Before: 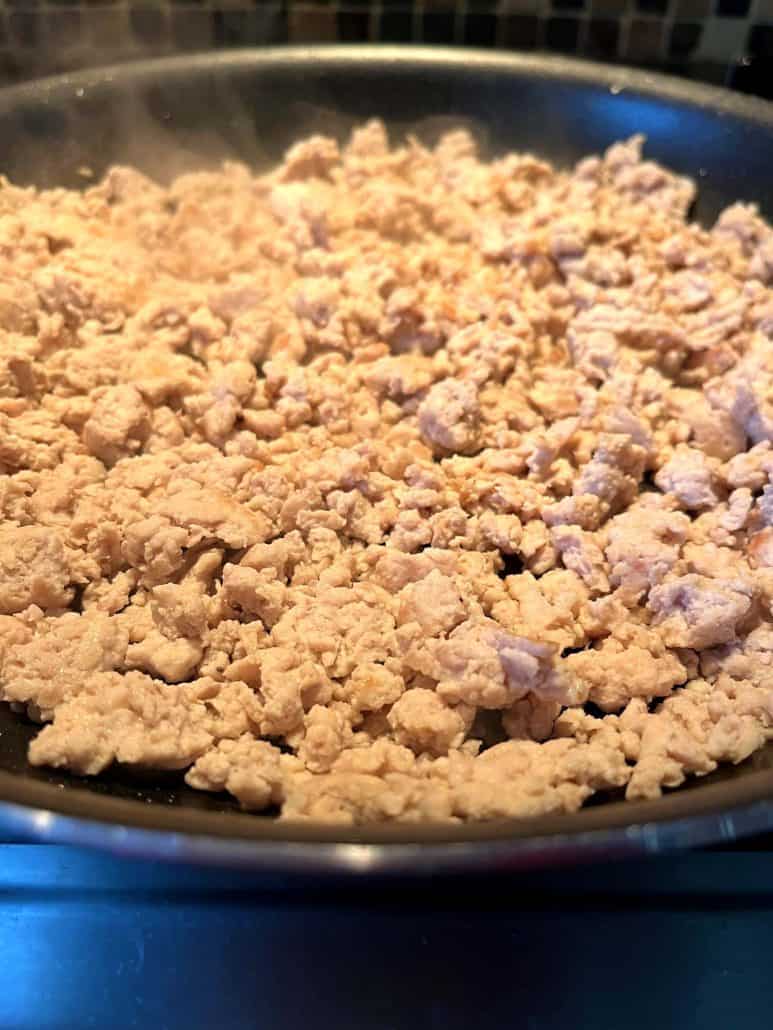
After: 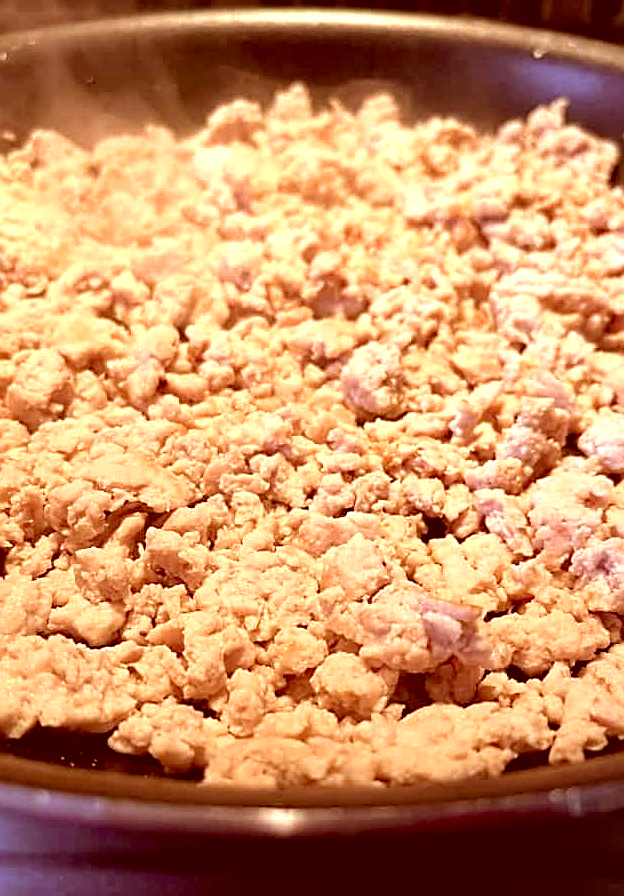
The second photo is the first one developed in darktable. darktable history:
crop: left 9.985%, top 3.508%, right 9.25%, bottom 9.412%
color correction: highlights a* 9.54, highlights b* 9.07, shadows a* 39.69, shadows b* 39.45, saturation 0.788
sharpen: on, module defaults
exposure: black level correction 0.001, exposure 0.499 EV, compensate highlight preservation false
